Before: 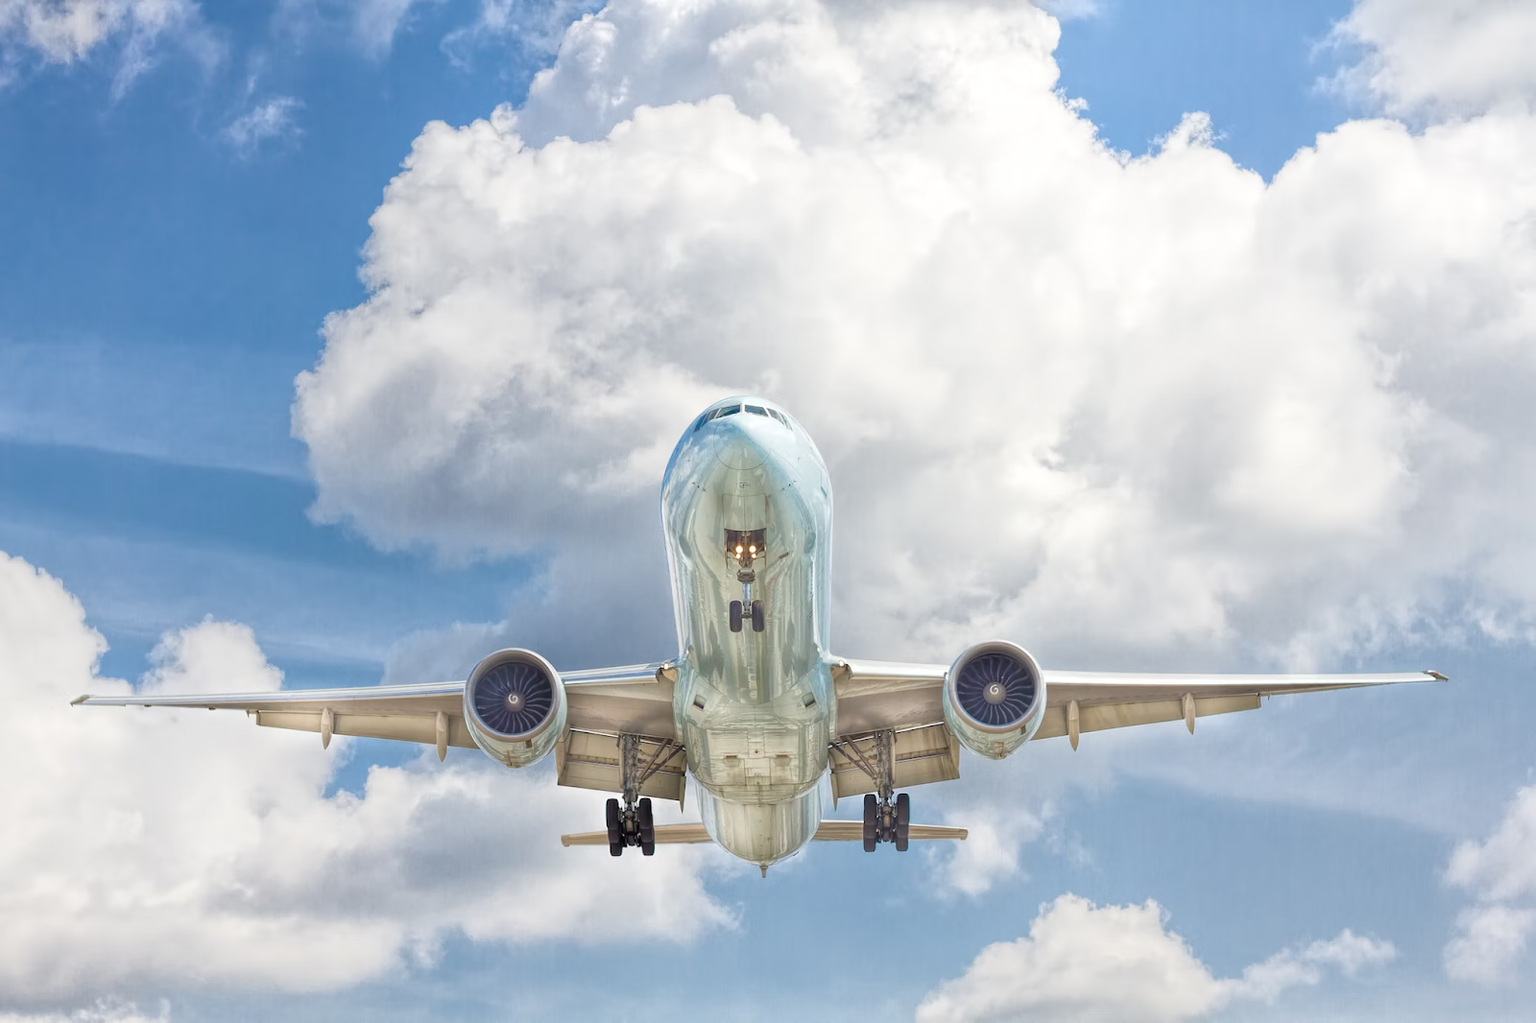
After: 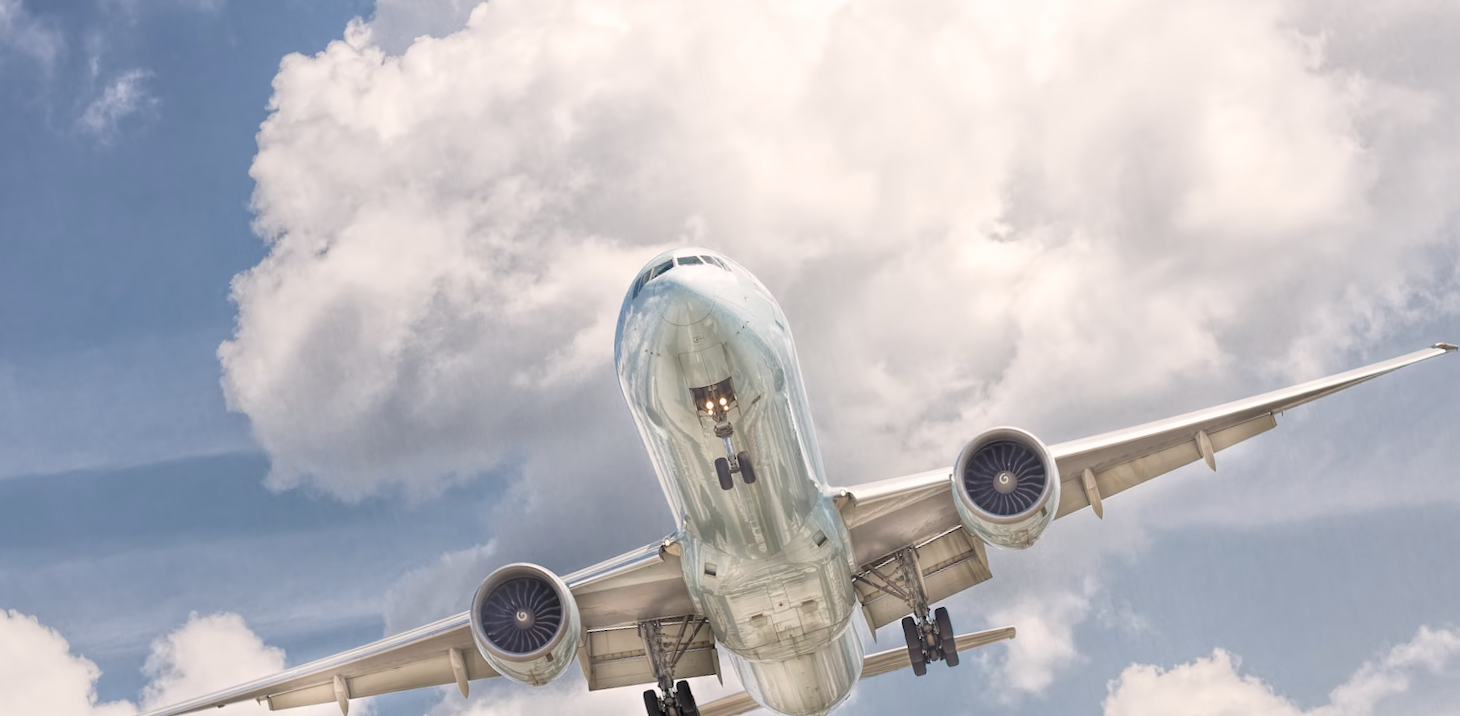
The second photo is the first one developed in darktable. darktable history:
color correction: highlights a* 5.59, highlights b* 5.24, saturation 0.68
rotate and perspective: rotation -14.8°, crop left 0.1, crop right 0.903, crop top 0.25, crop bottom 0.748
